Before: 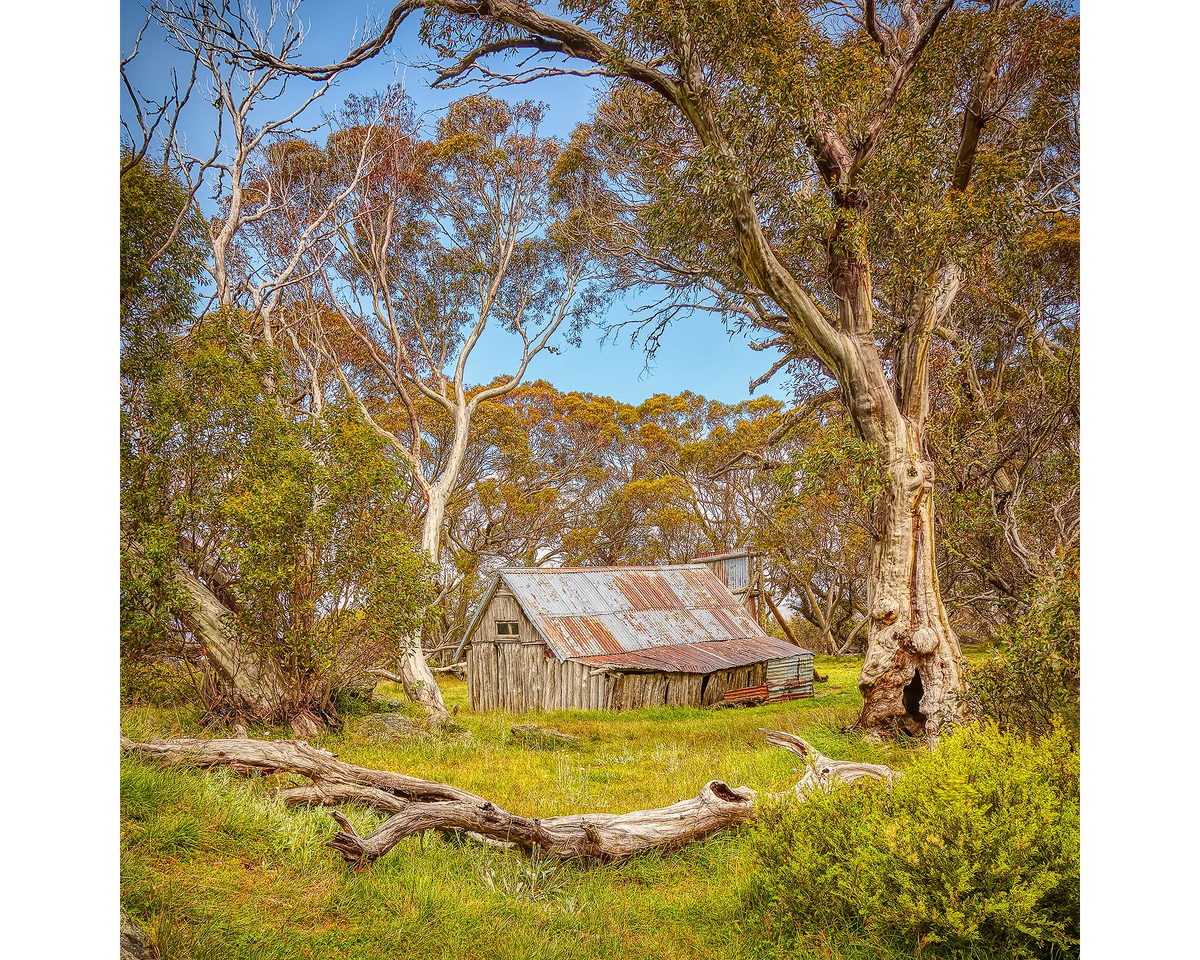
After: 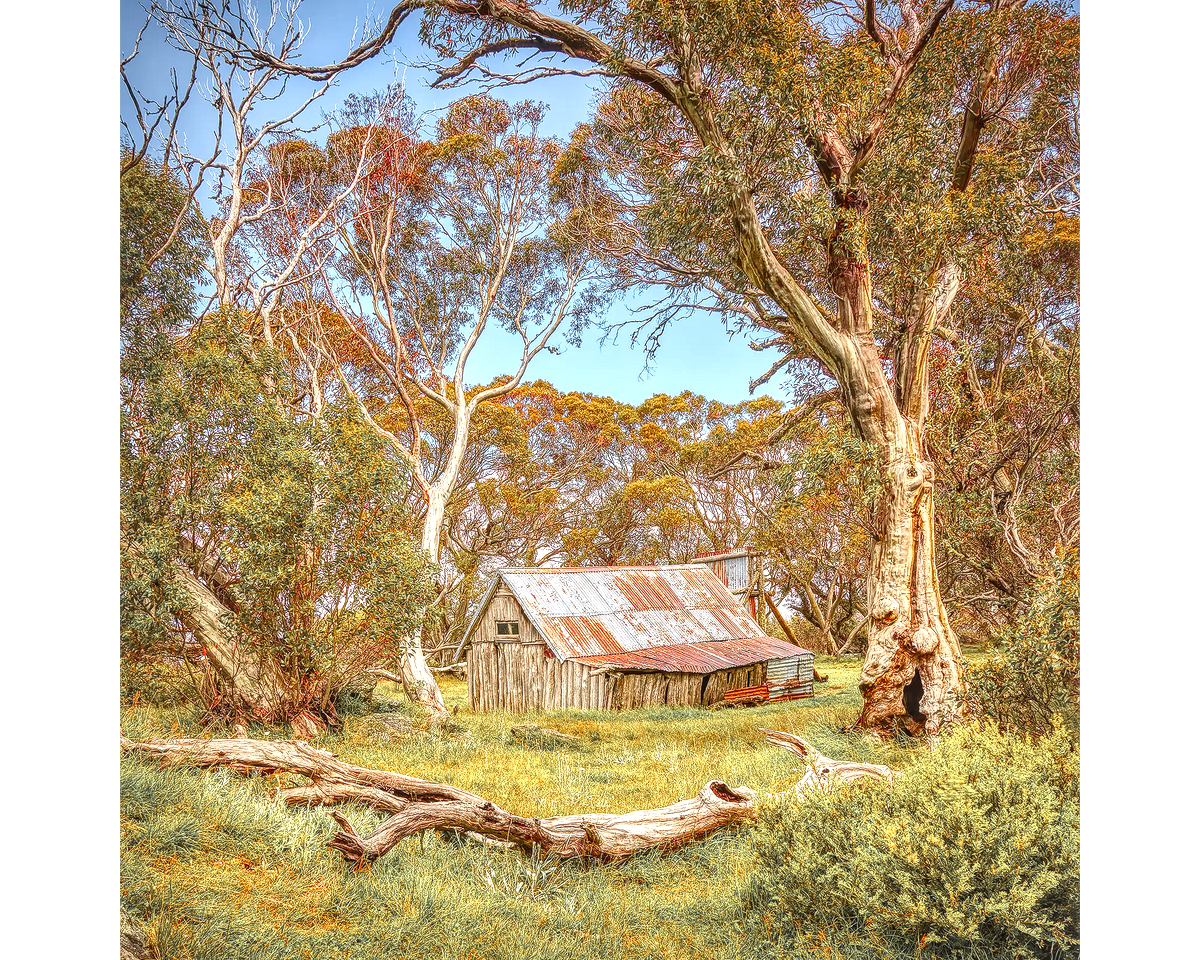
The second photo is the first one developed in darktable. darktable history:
local contrast: on, module defaults
color zones: curves: ch1 [(0, 0.679) (0.143, 0.647) (0.286, 0.261) (0.378, -0.011) (0.571, 0.396) (0.714, 0.399) (0.857, 0.406) (1, 0.679)]
exposure: black level correction -0.002, exposure 0.54 EV, compensate highlight preservation false
